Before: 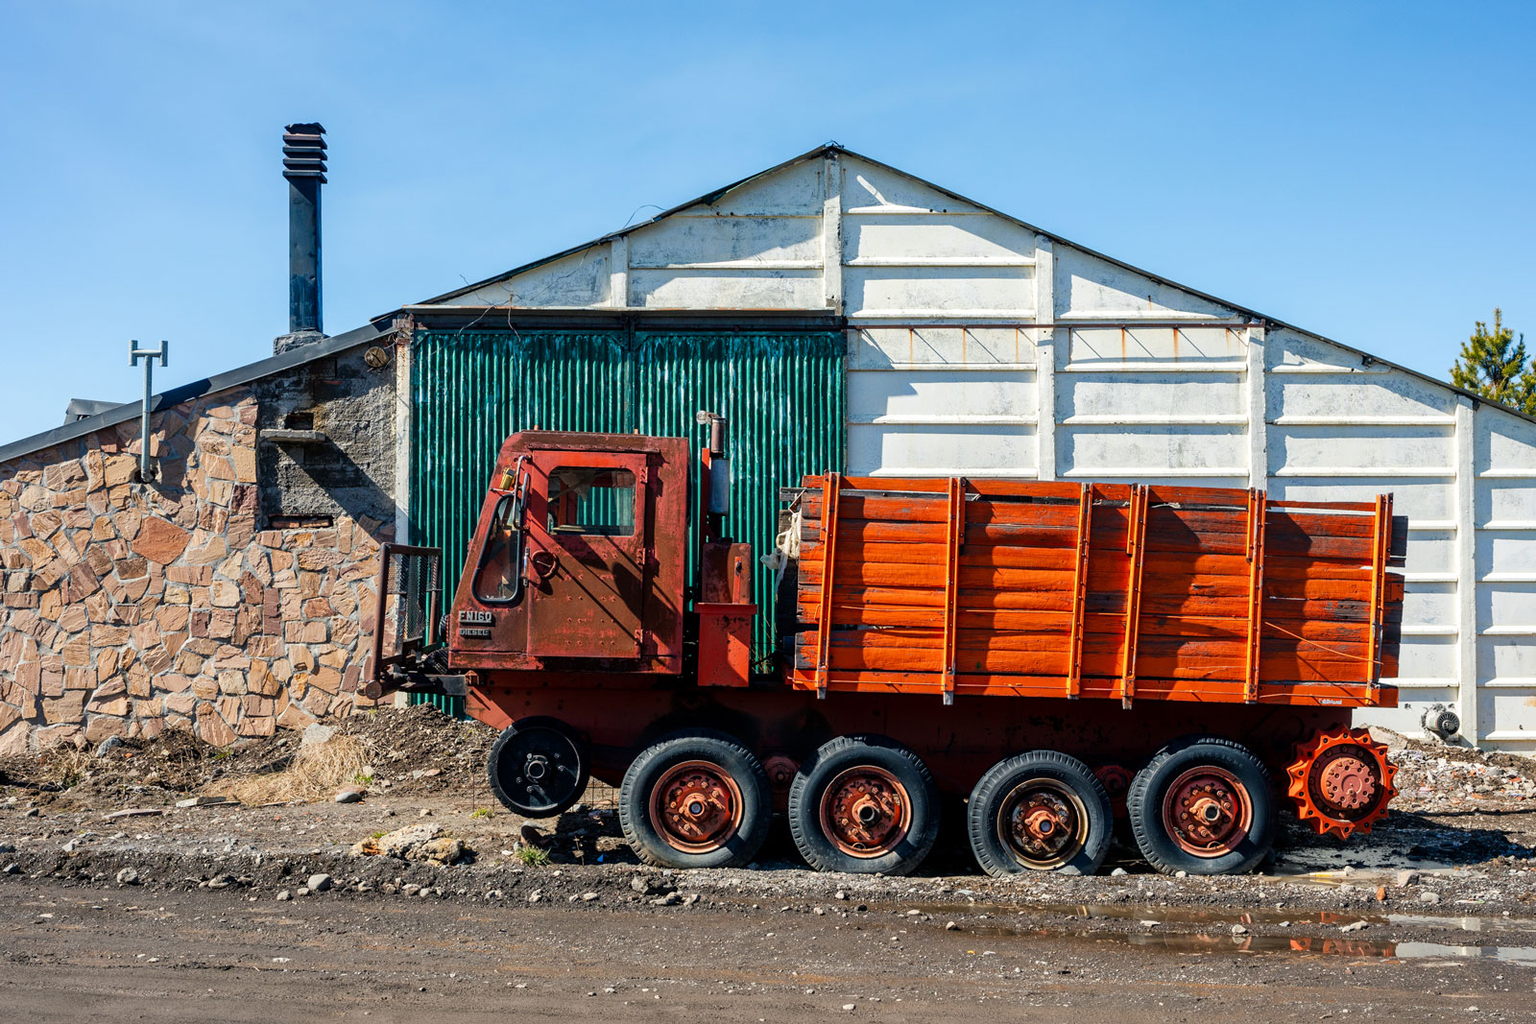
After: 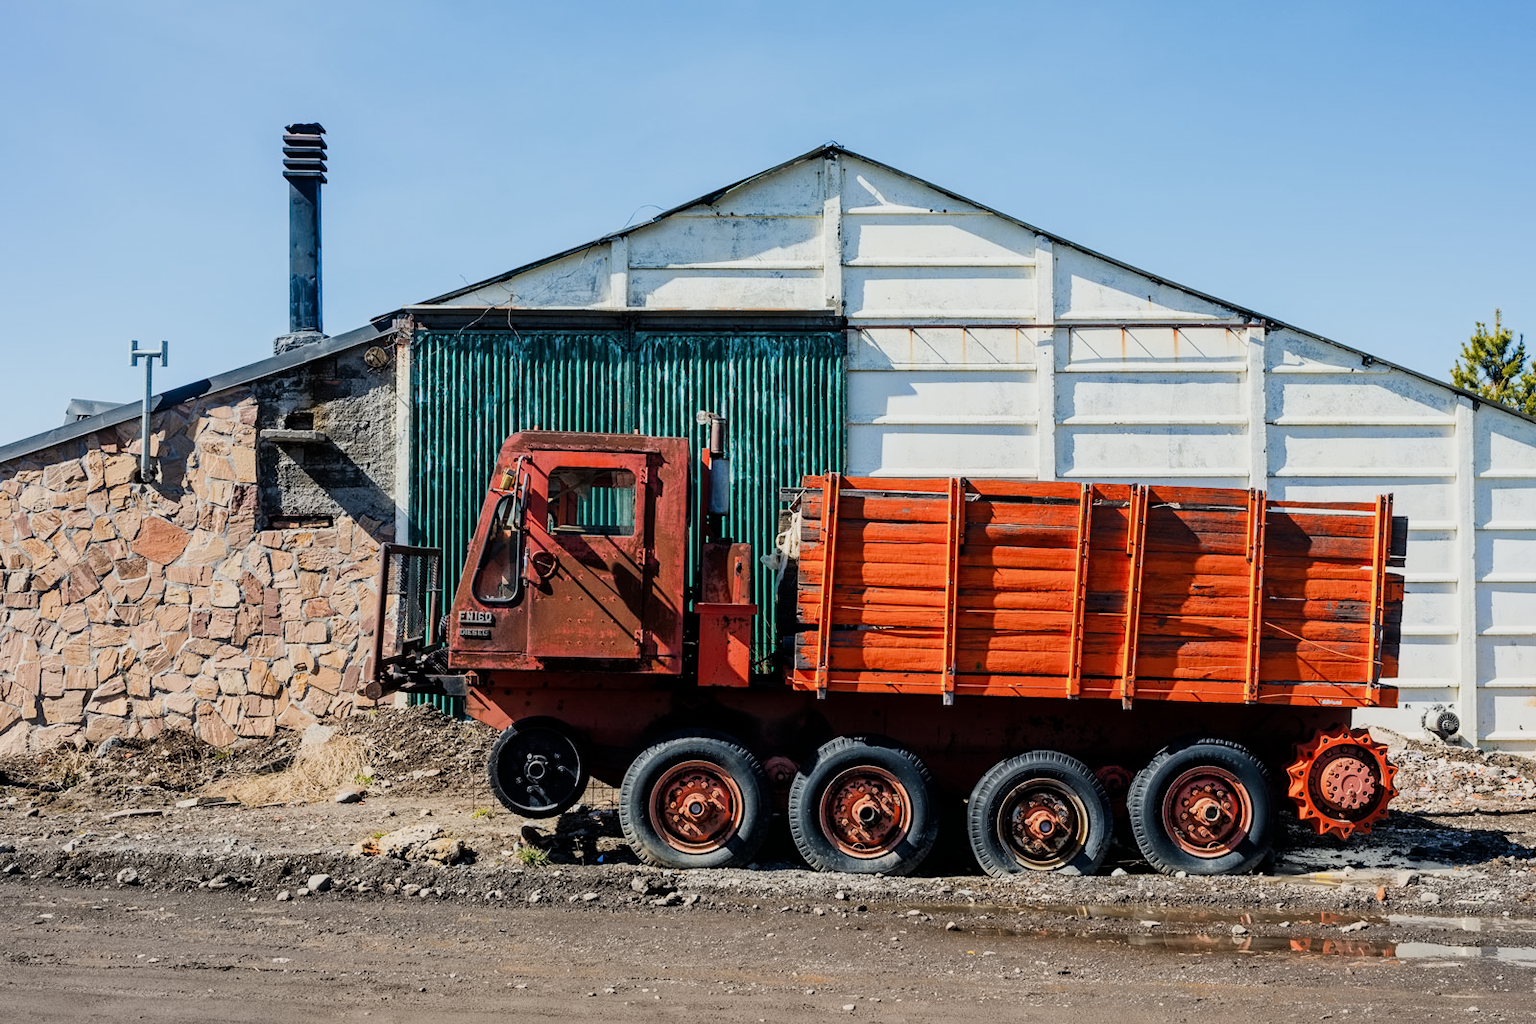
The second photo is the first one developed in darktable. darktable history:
contrast equalizer: octaves 7, y [[0.5 ×6], [0.5 ×6], [0.5 ×6], [0 ×6], [0, 0.039, 0.251, 0.29, 0.293, 0.292]], mix 0.58
tone equalizer: -8 EV 0.287 EV, -7 EV 0.404 EV, -6 EV 0.382 EV, -5 EV 0.23 EV, -3 EV -0.28 EV, -2 EV -0.402 EV, -1 EV -0.44 EV, +0 EV -0.227 EV
filmic rgb: black relative exposure -7.65 EV, white relative exposure 4.56 EV, hardness 3.61, contrast 1.052
exposure: black level correction 0, exposure 0.703 EV, compensate highlight preservation false
